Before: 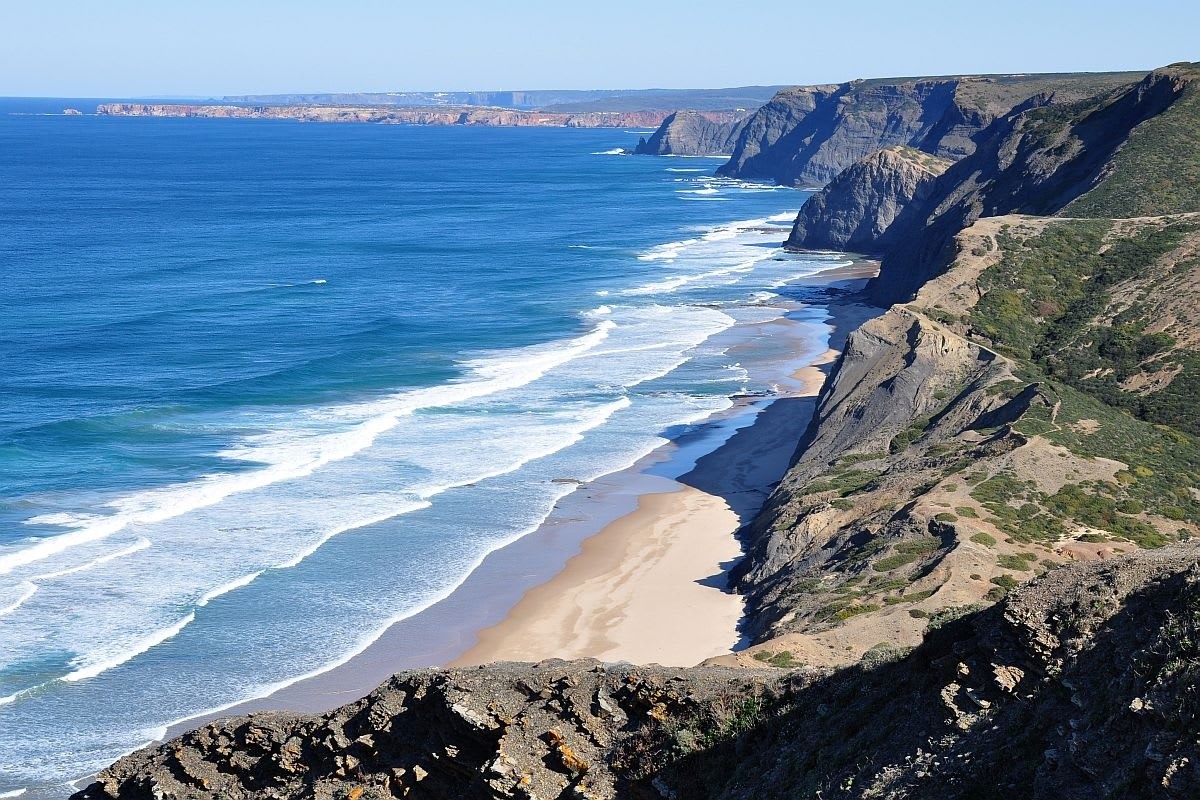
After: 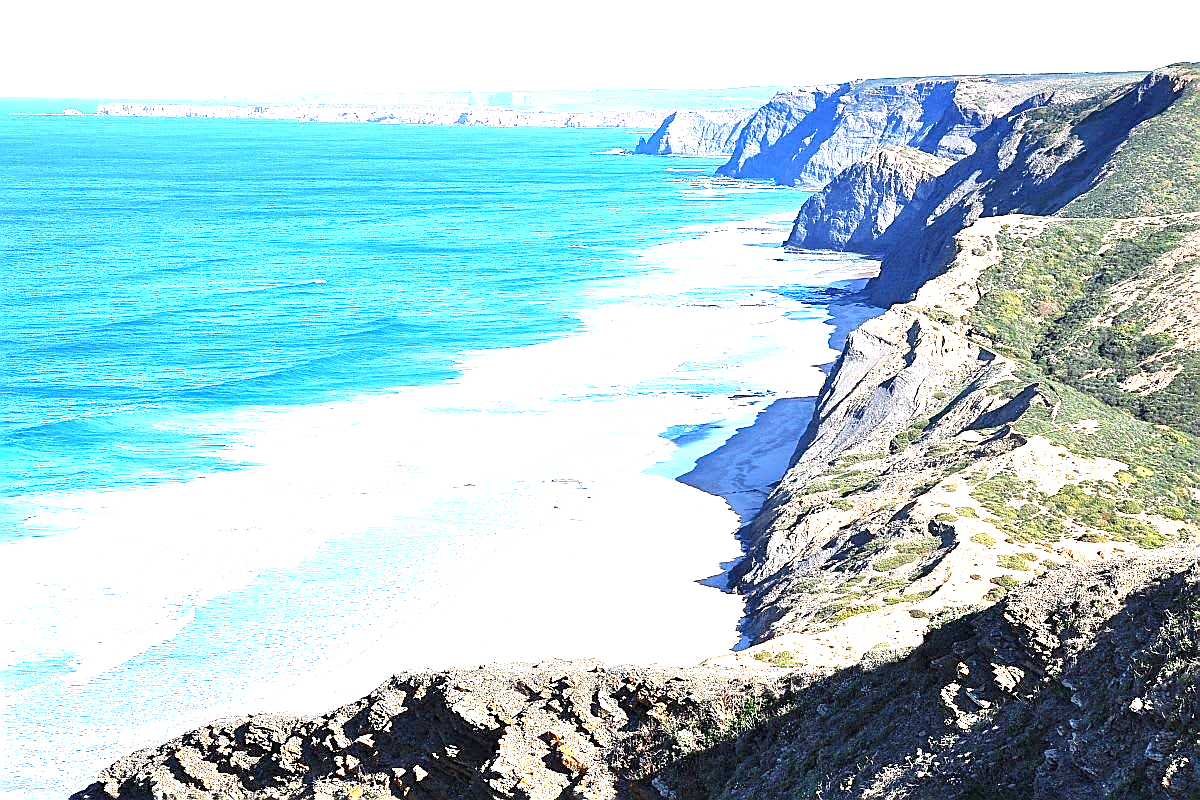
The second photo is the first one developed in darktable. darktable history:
exposure: exposure 2.207 EV, compensate highlight preservation false
sharpen: on, module defaults
